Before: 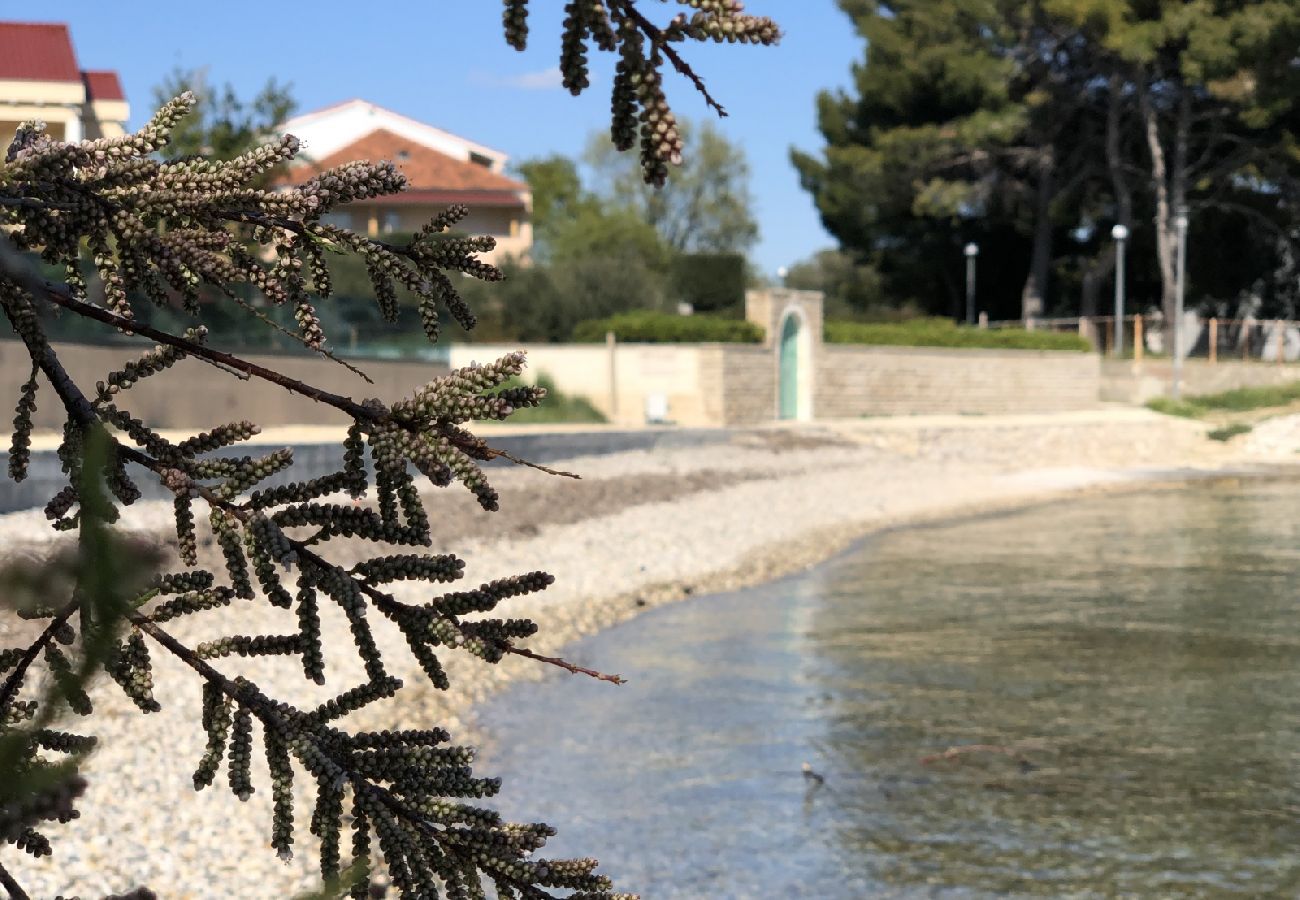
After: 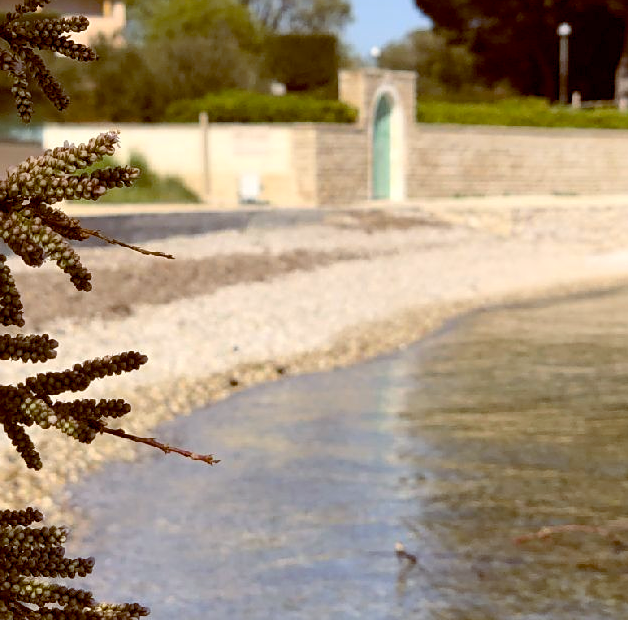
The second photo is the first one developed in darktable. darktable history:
levels: levels [0, 0.498, 0.996]
color balance rgb: global offset › chroma 0.4%, global offset › hue 32.54°, perceptual saturation grading › global saturation 17.332%
crop: left 31.327%, top 24.476%, right 20.36%, bottom 6.545%
sharpen: amount 0.213
